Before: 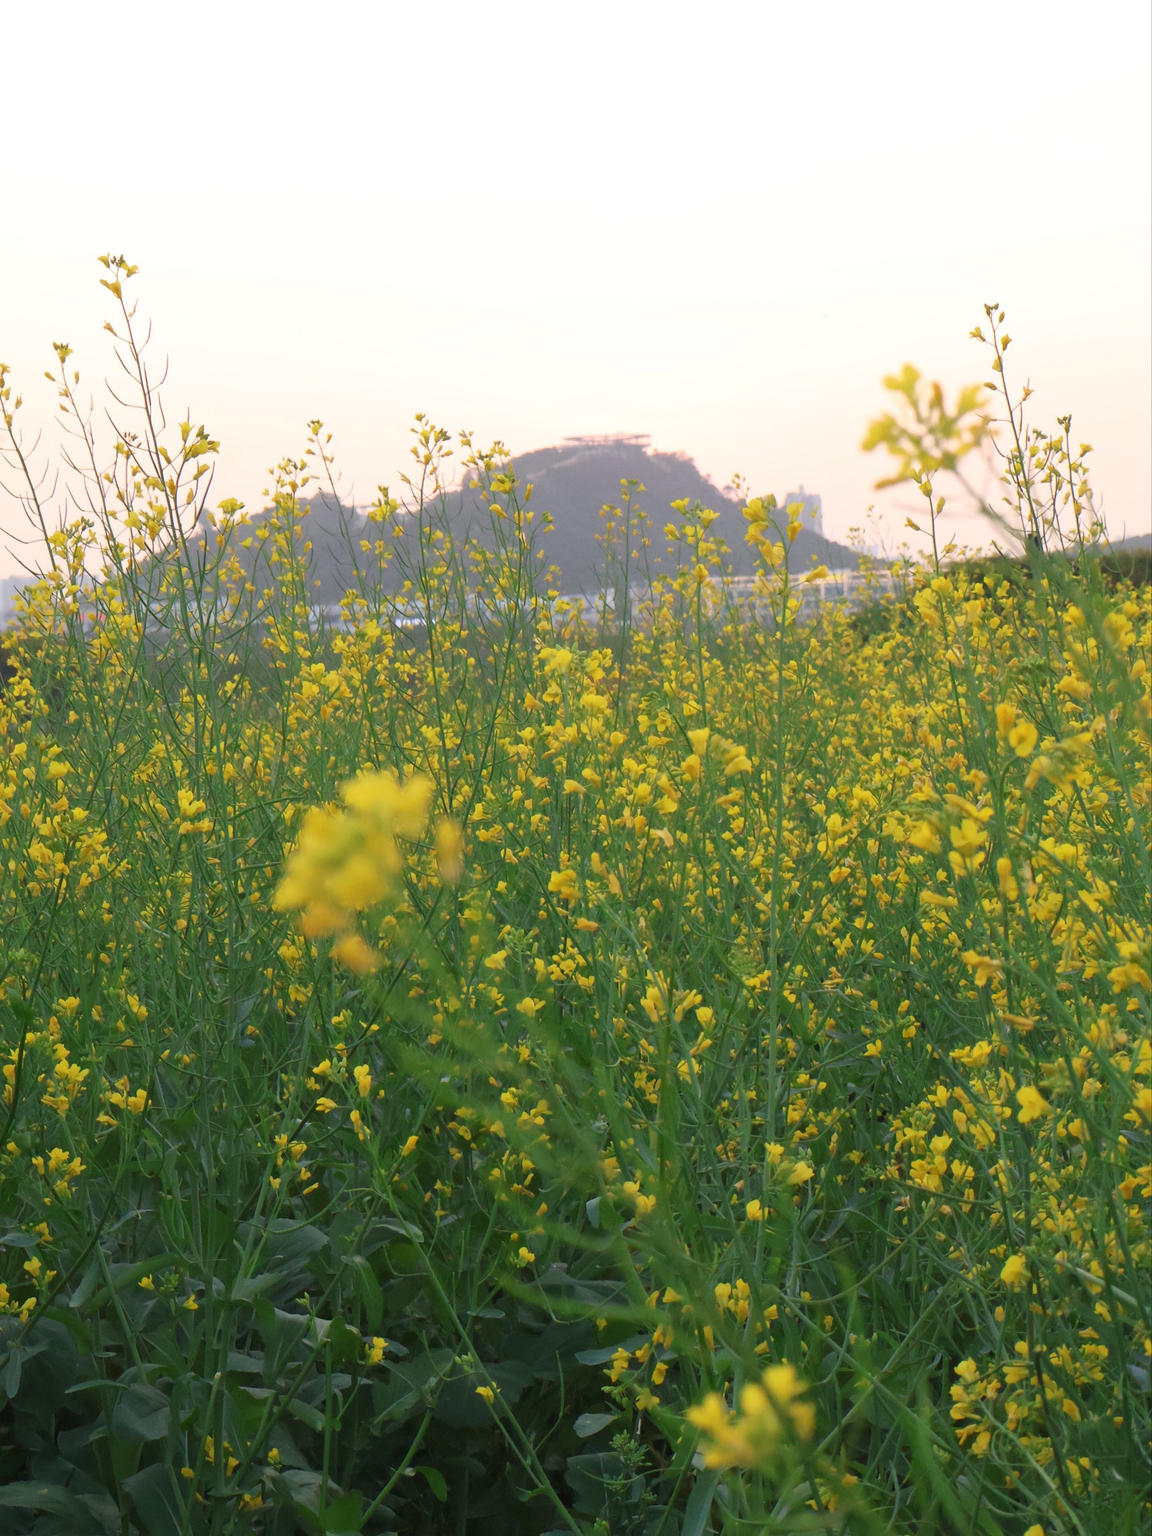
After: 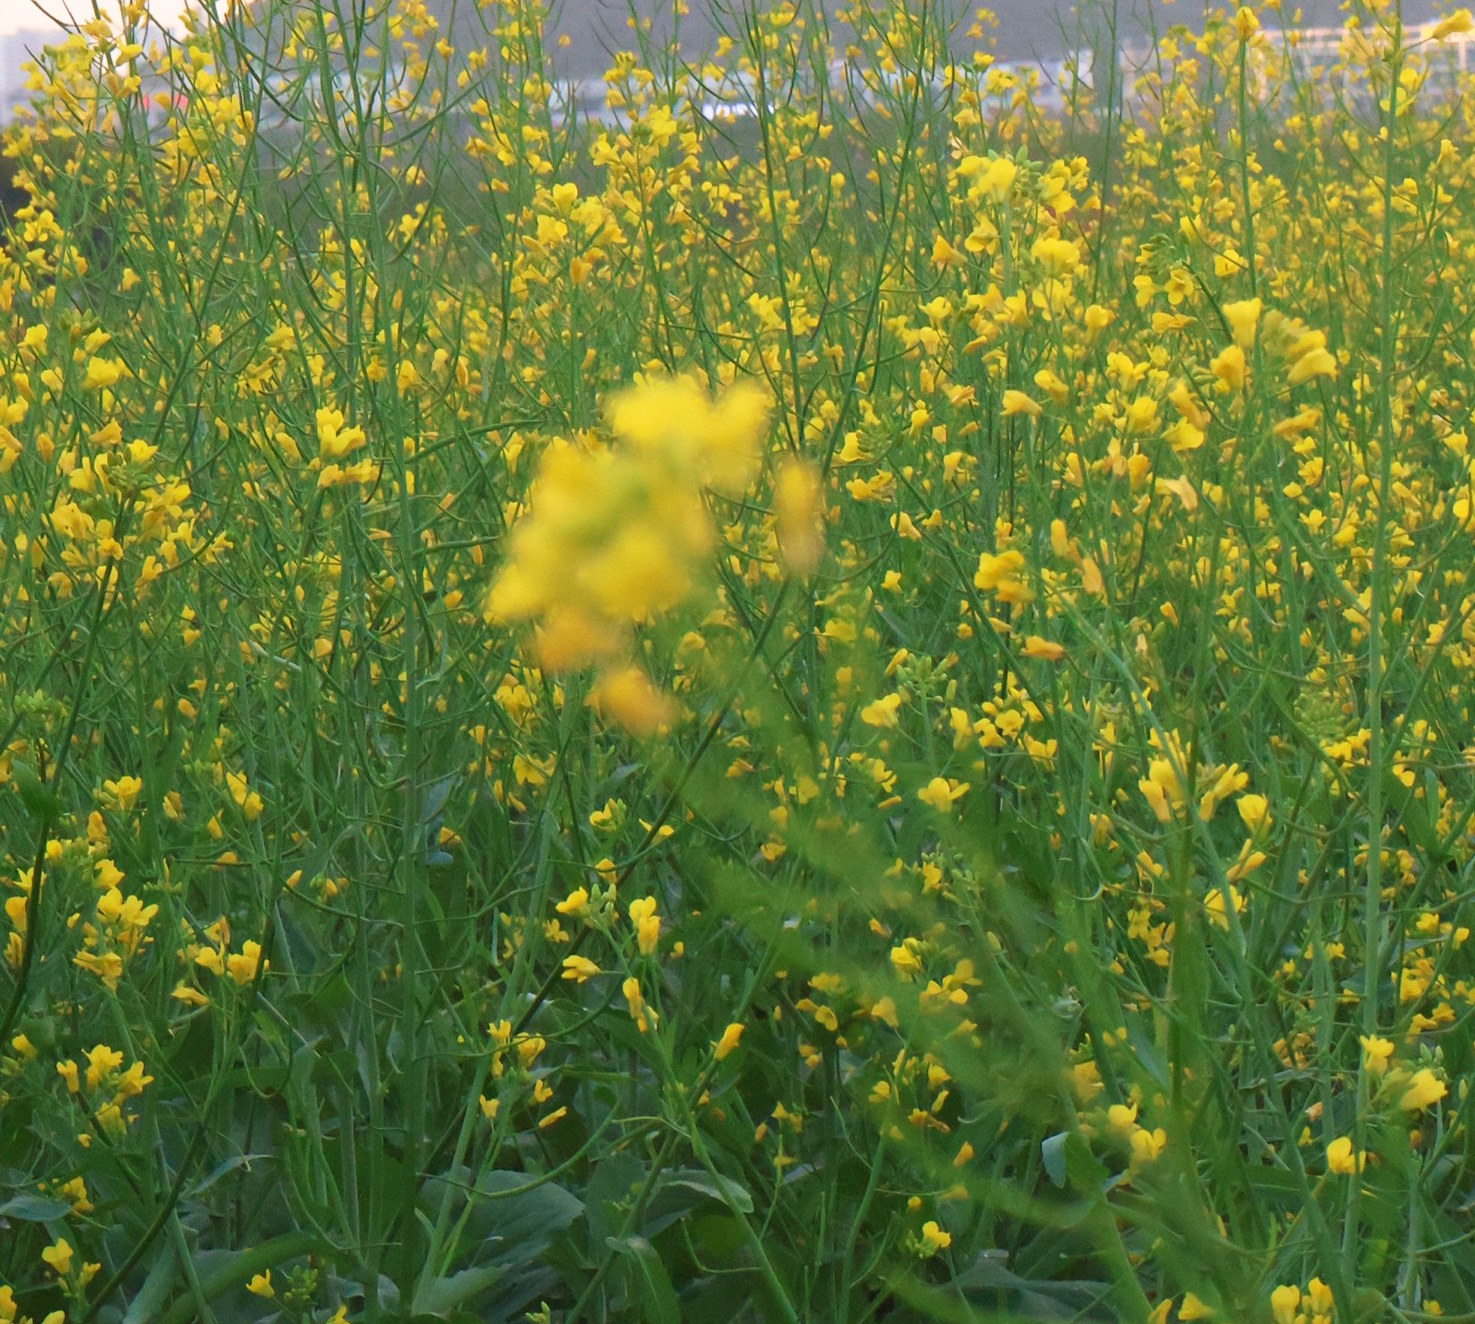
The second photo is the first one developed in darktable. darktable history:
tone curve: curves: ch0 [(0, 0) (0.003, 0.003) (0.011, 0.012) (0.025, 0.027) (0.044, 0.048) (0.069, 0.076) (0.1, 0.109) (0.136, 0.148) (0.177, 0.194) (0.224, 0.245) (0.277, 0.303) (0.335, 0.366) (0.399, 0.436) (0.468, 0.511) (0.543, 0.593) (0.623, 0.681) (0.709, 0.775) (0.801, 0.875) (0.898, 0.954) (1, 1)], preserve colors none
crop: top 36.498%, right 27.964%, bottom 14.995%
velvia: on, module defaults
